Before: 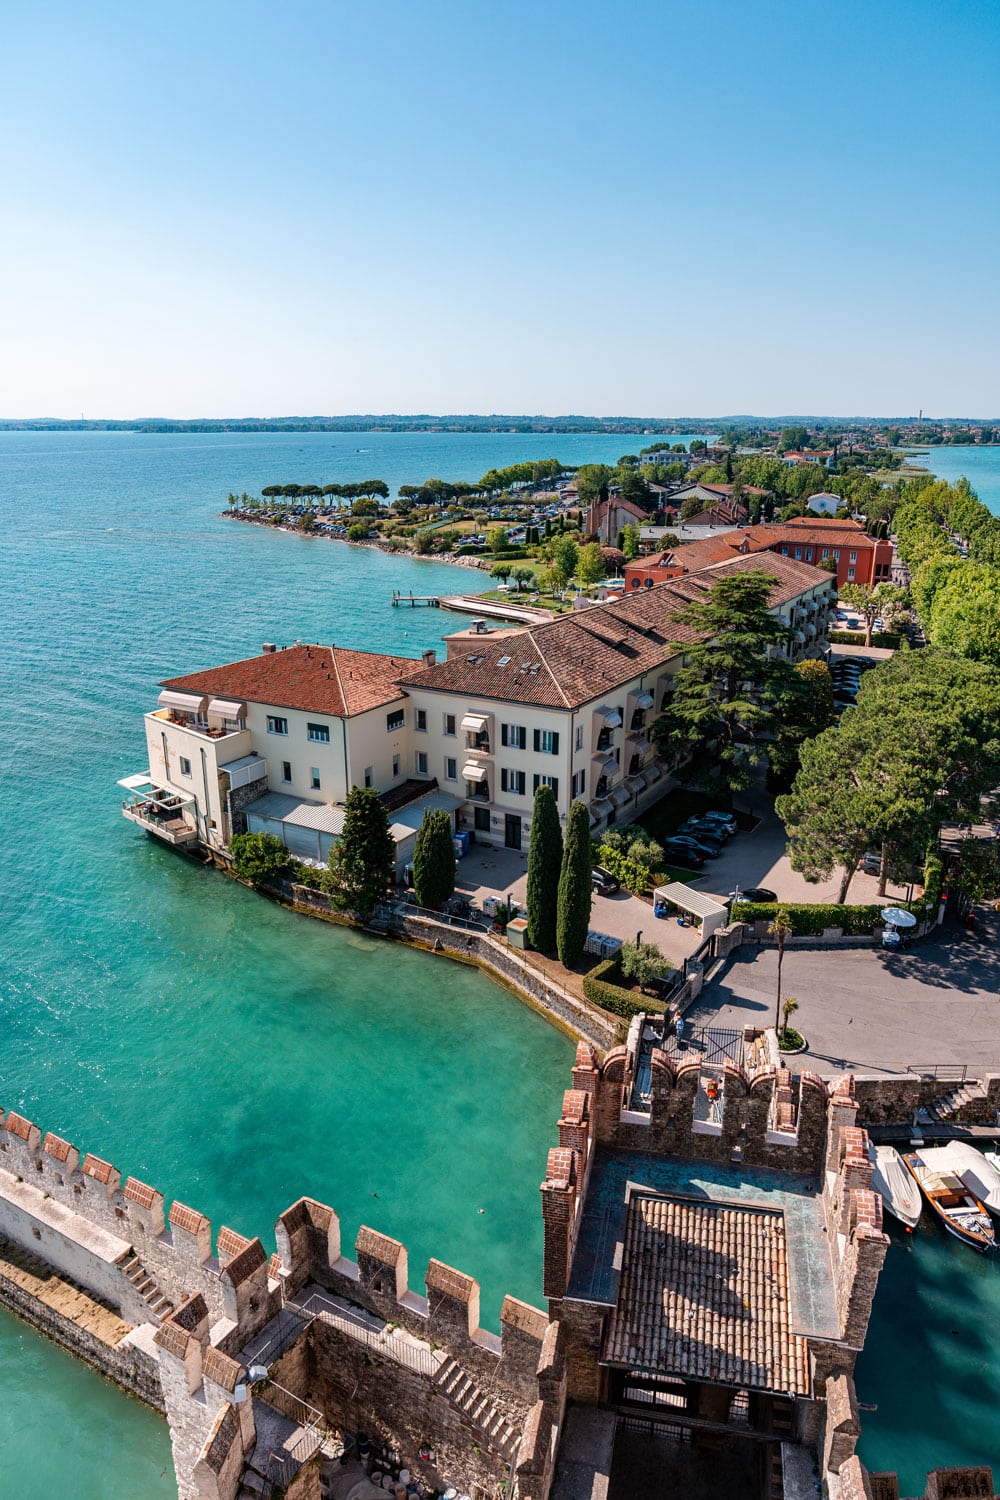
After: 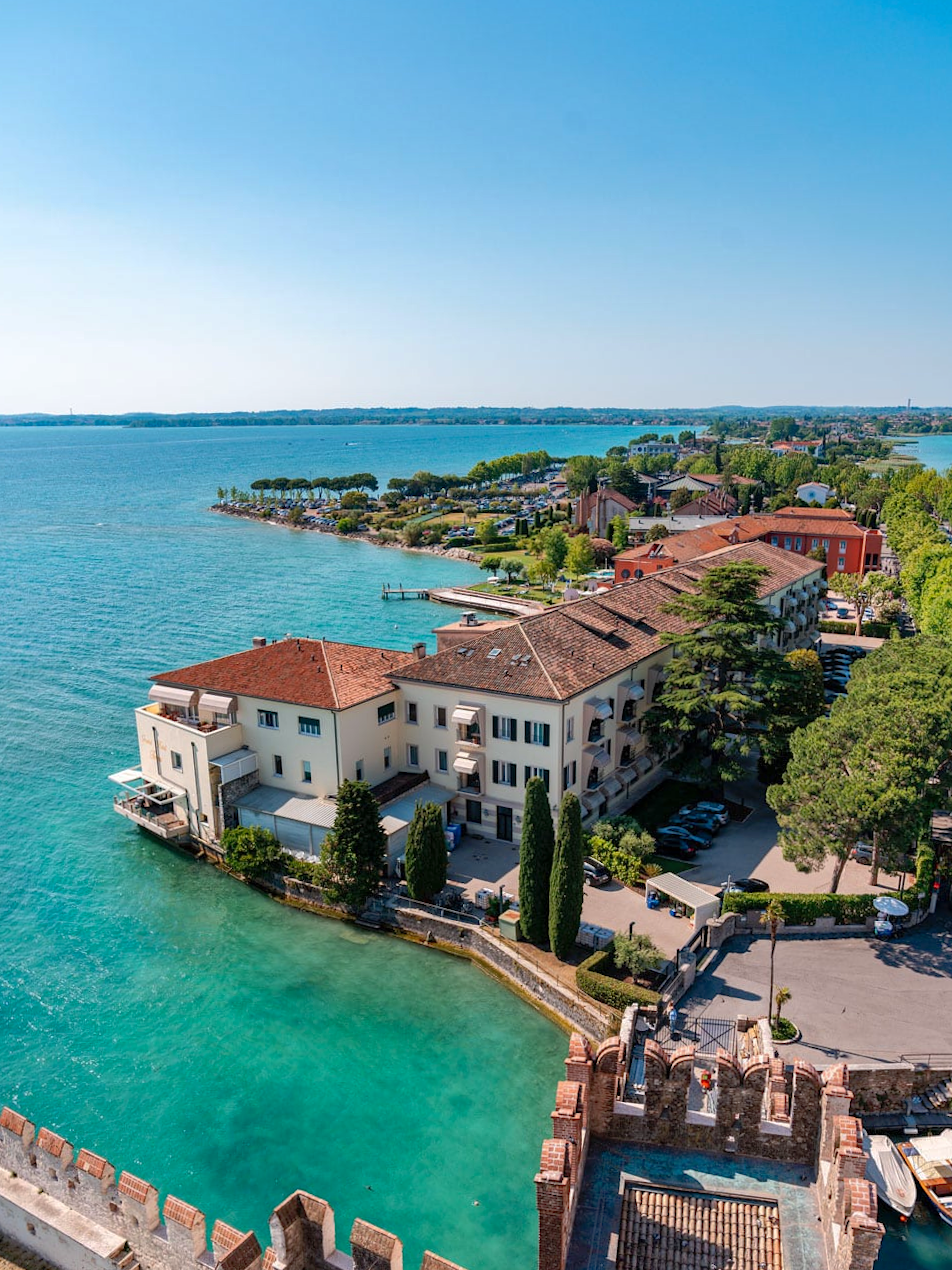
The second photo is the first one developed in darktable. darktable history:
contrast brightness saturation: contrast 0.096, brightness 0.029, saturation 0.091
shadows and highlights: on, module defaults
crop and rotate: angle 0.424°, left 0.425%, right 3.305%, bottom 14.357%
